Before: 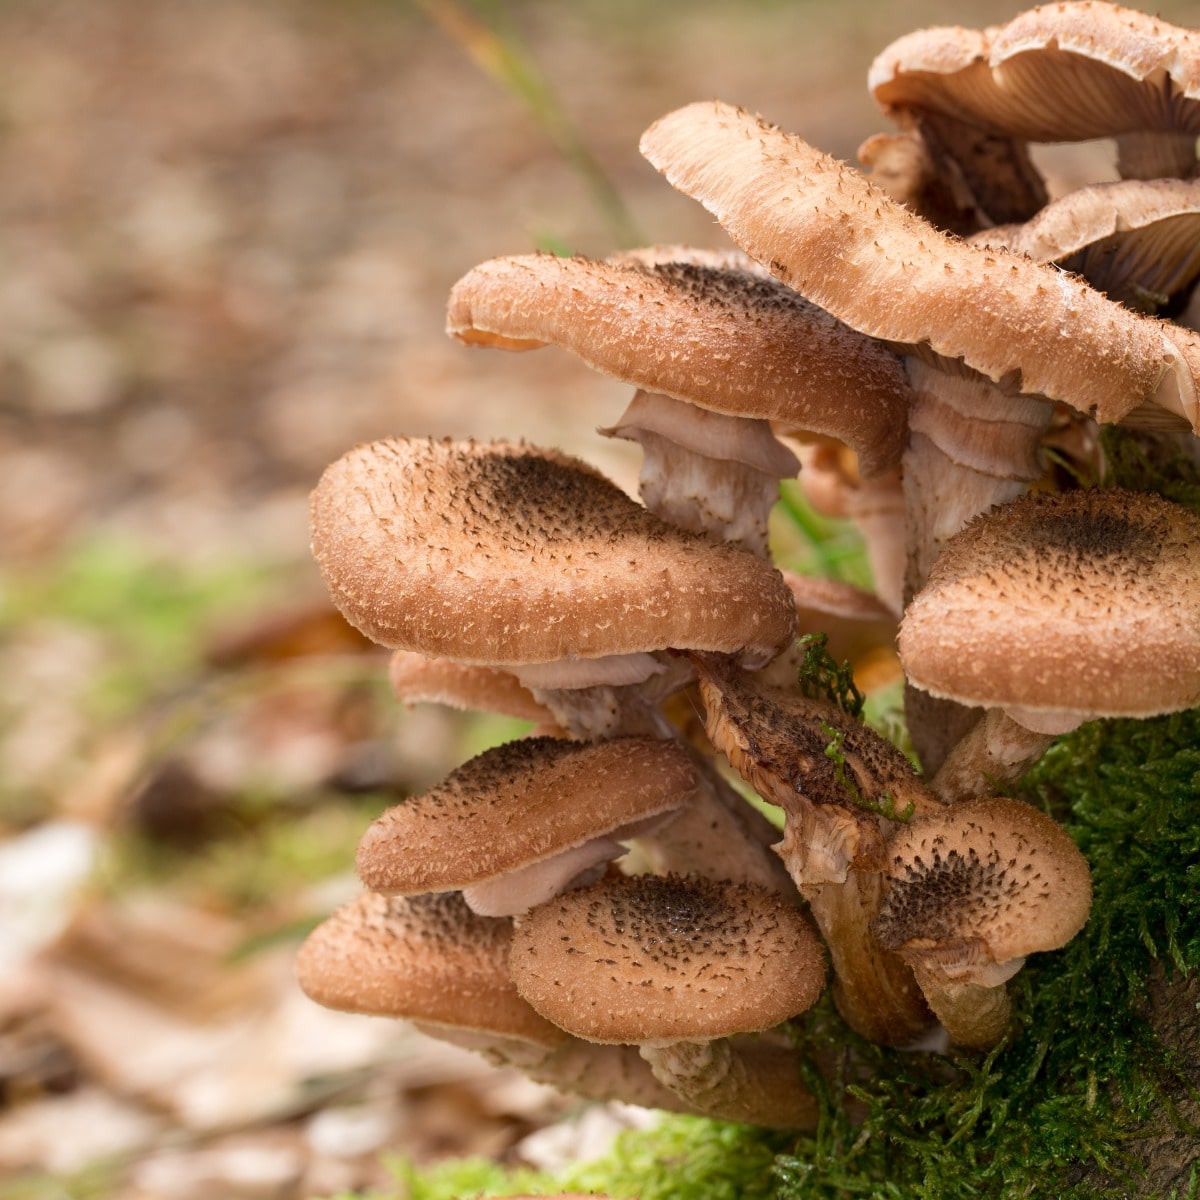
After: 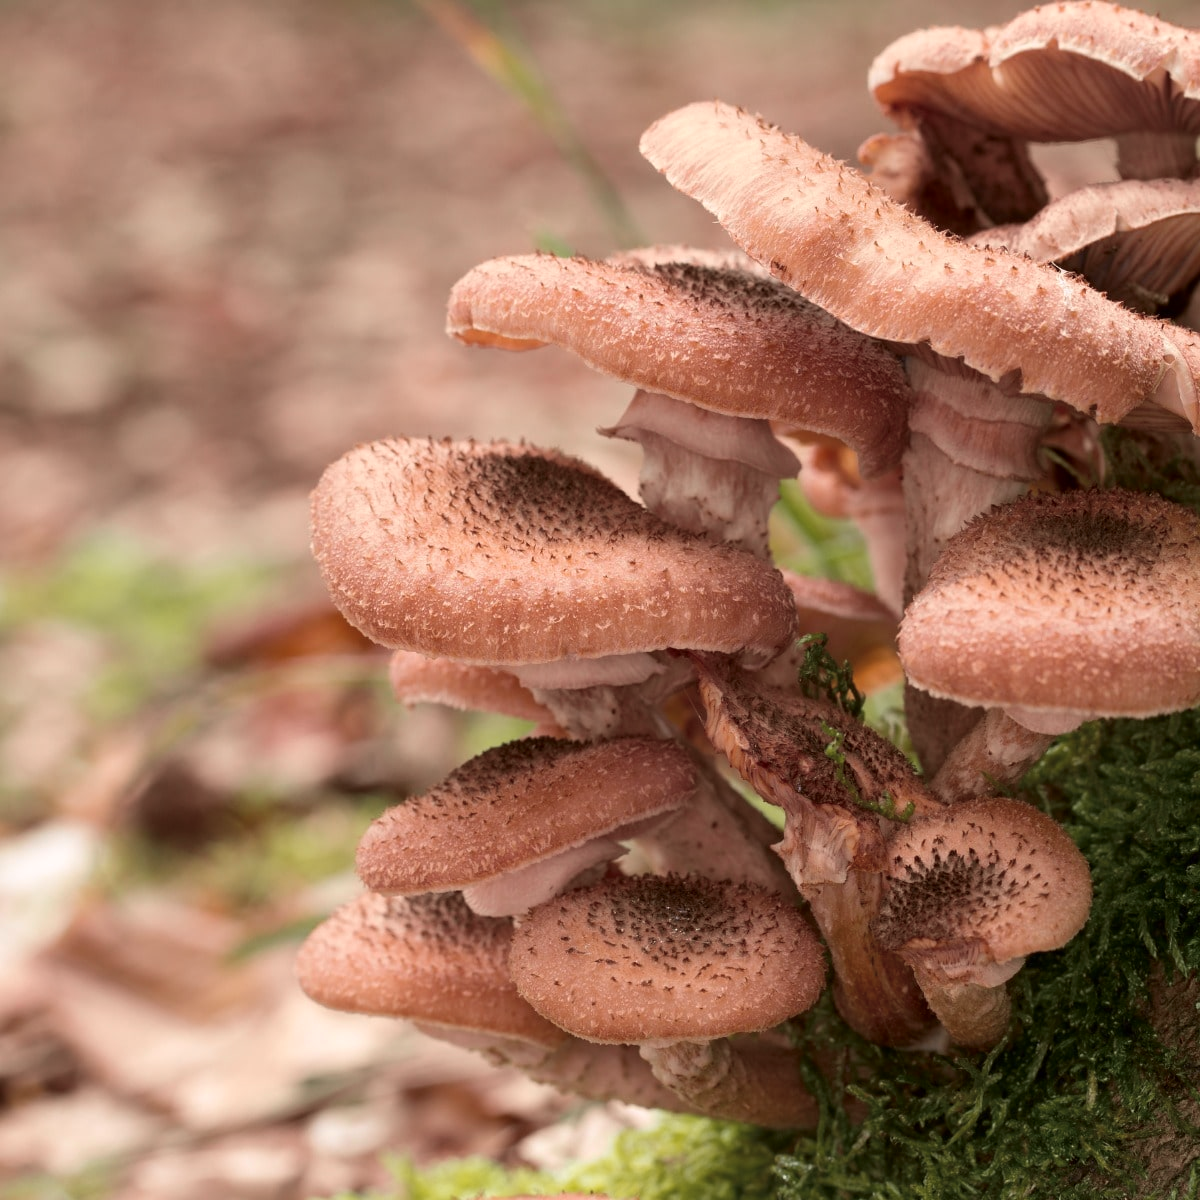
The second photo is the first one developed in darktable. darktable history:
tone curve: curves: ch1 [(0, 0) (0.214, 0.291) (0.372, 0.44) (0.463, 0.476) (0.498, 0.502) (0.521, 0.531) (1, 1)]; ch2 [(0, 0) (0.456, 0.447) (0.5, 0.5) (0.547, 0.557) (0.592, 0.57) (0.631, 0.602) (1, 1)], color space Lab, independent channels, preserve colors none
